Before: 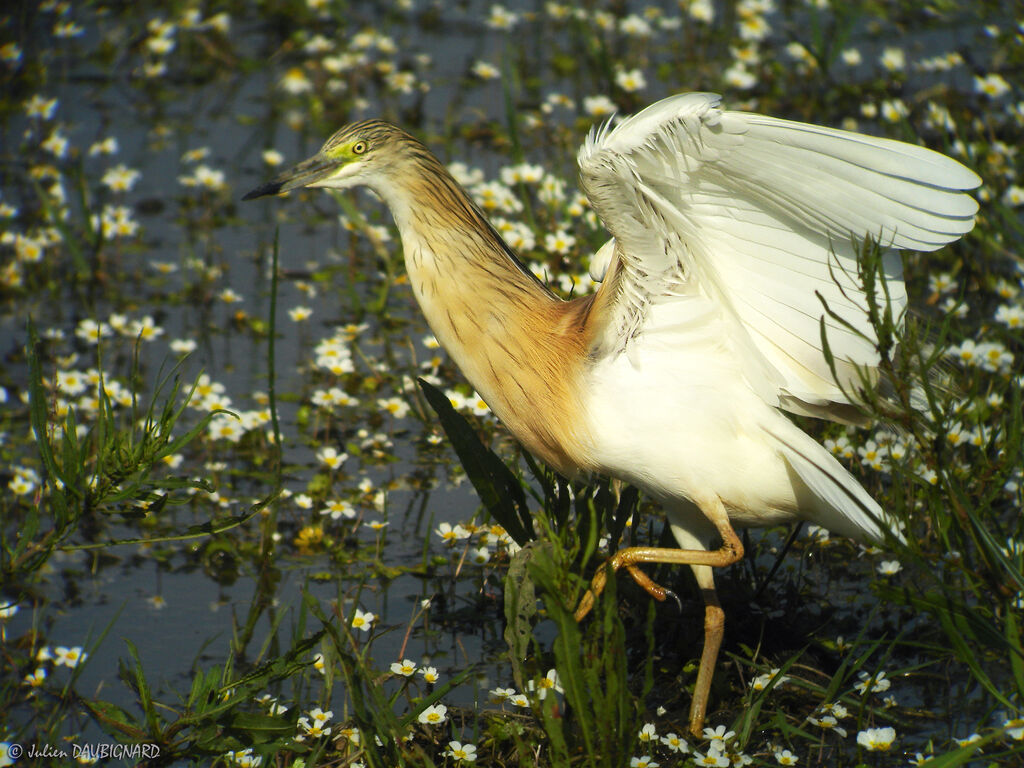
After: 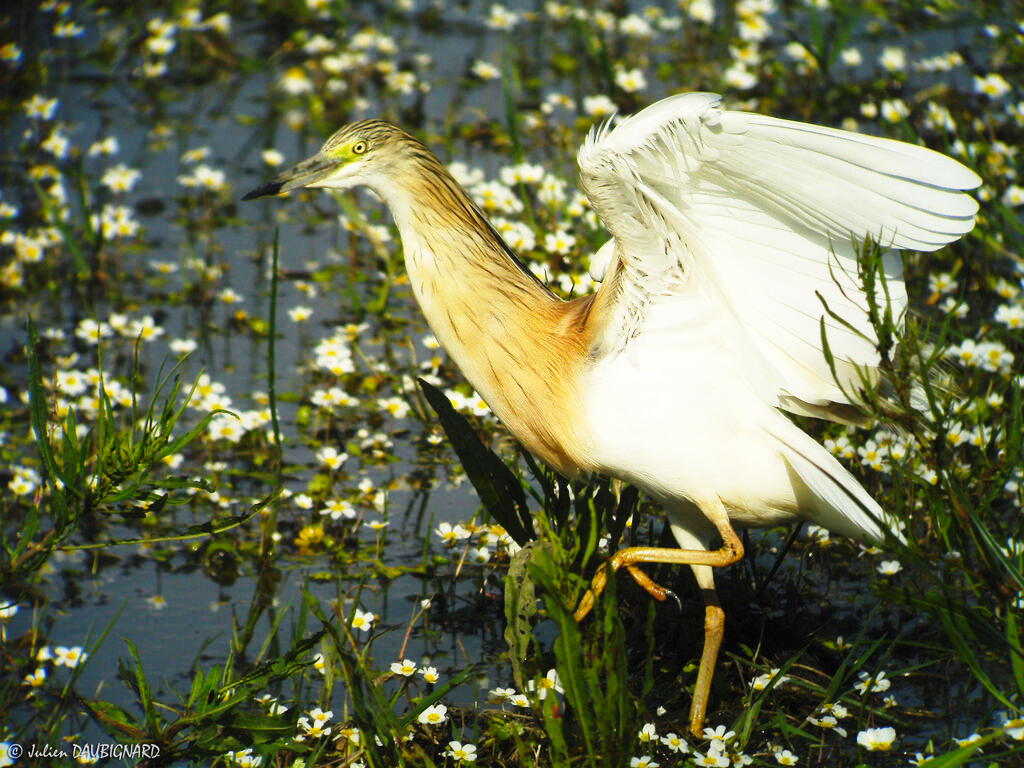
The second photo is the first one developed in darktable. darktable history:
exposure: exposure -0.11 EV, compensate exposure bias true, compensate highlight preservation false
base curve: curves: ch0 [(0, 0) (0.028, 0.03) (0.121, 0.232) (0.46, 0.748) (0.859, 0.968) (1, 1)], preserve colors none
